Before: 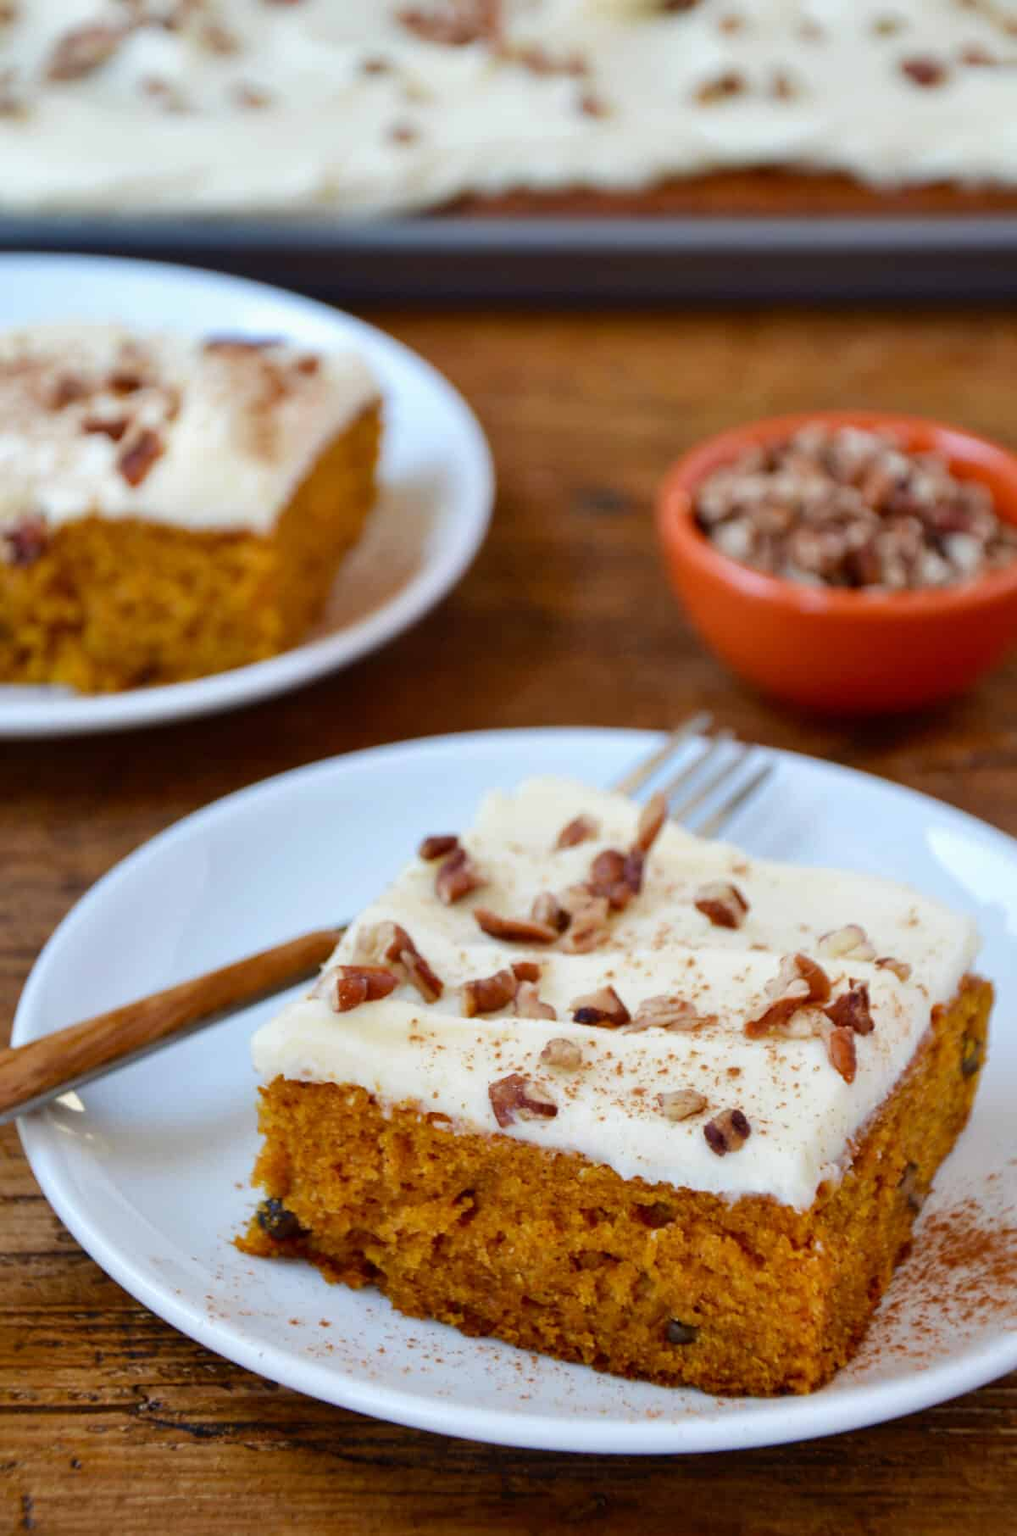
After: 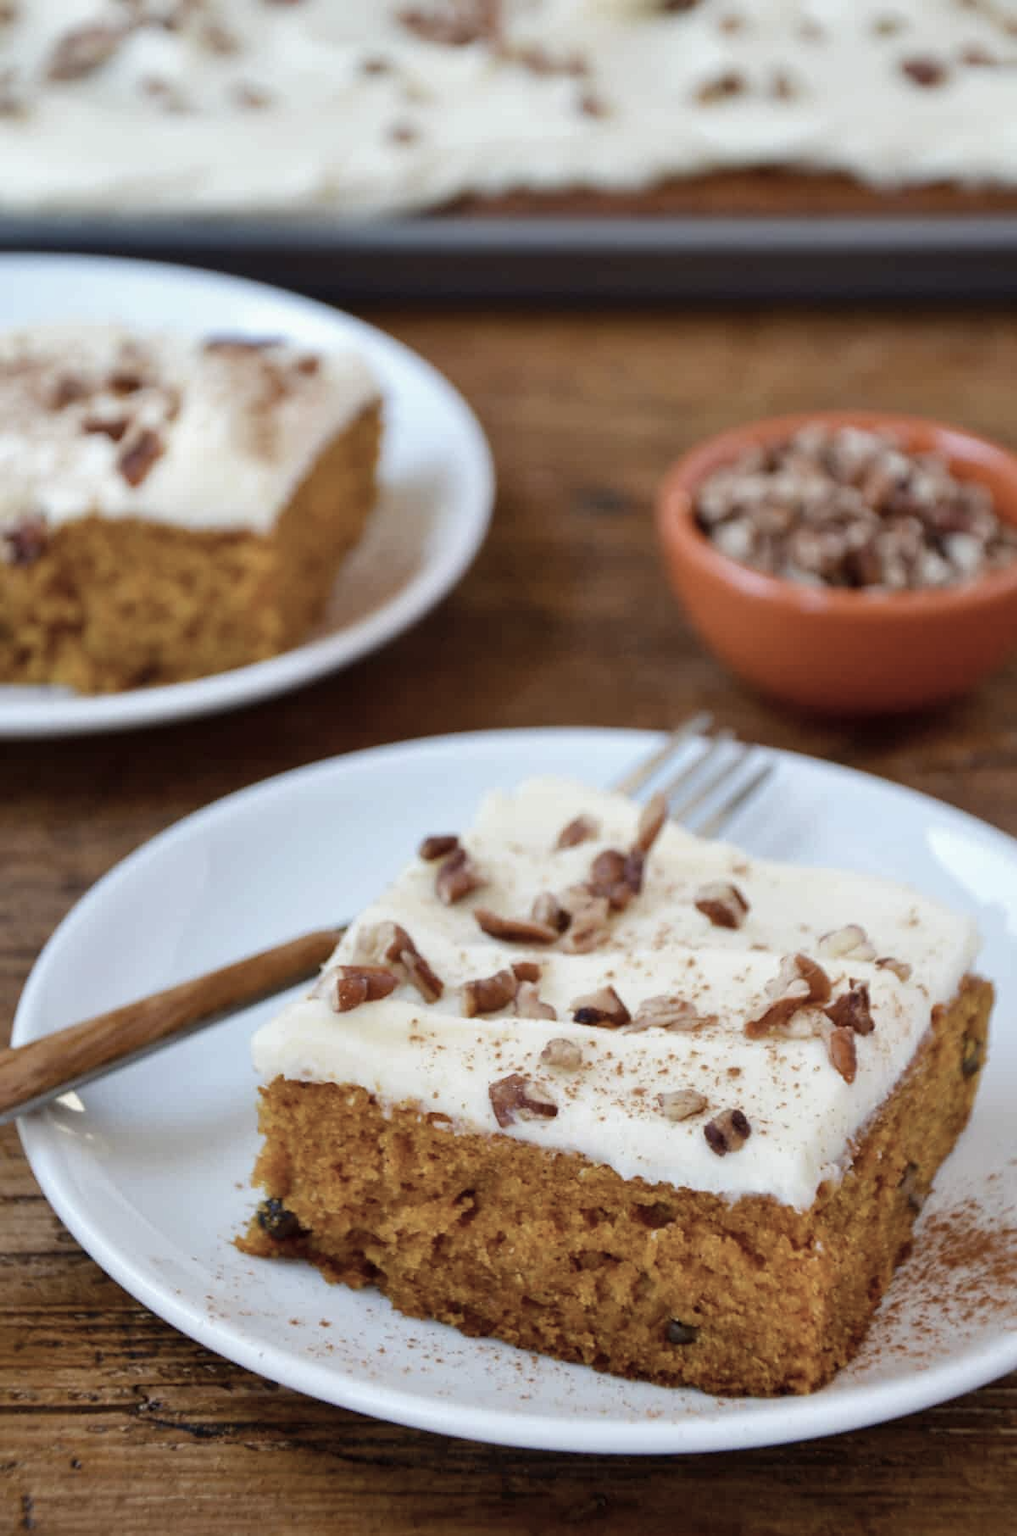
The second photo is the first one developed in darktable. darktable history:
color correction: highlights b* 0.007, saturation 0.616
